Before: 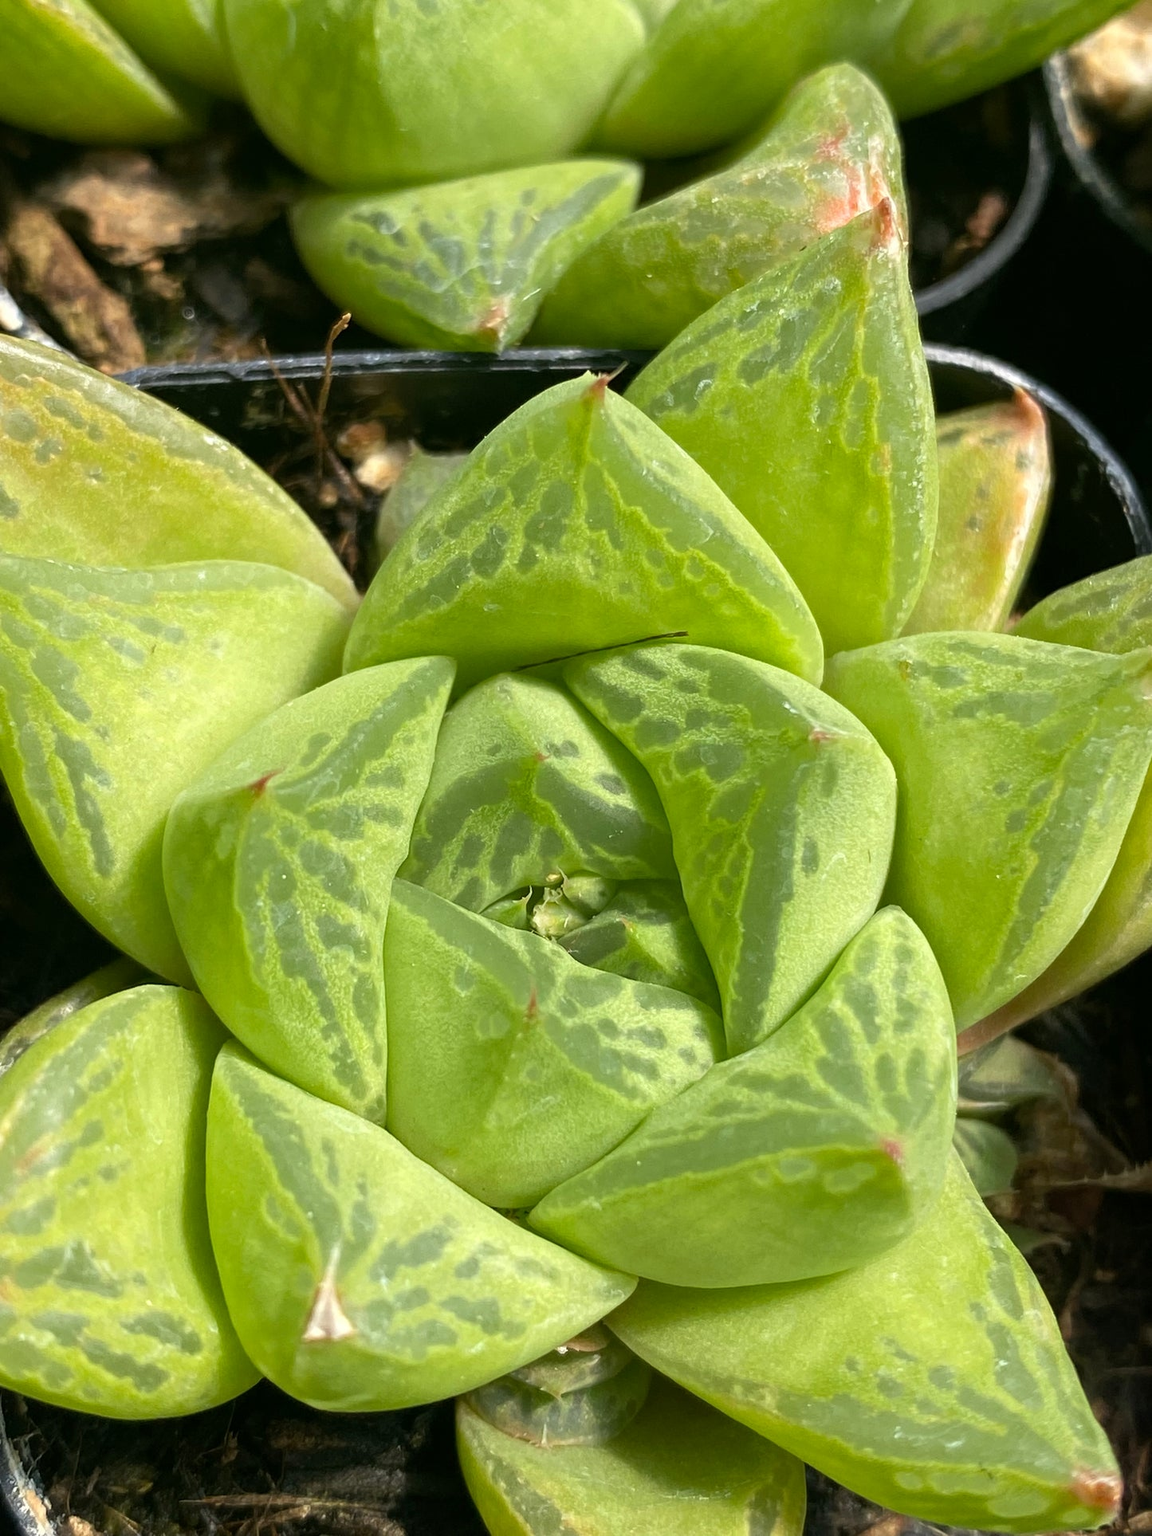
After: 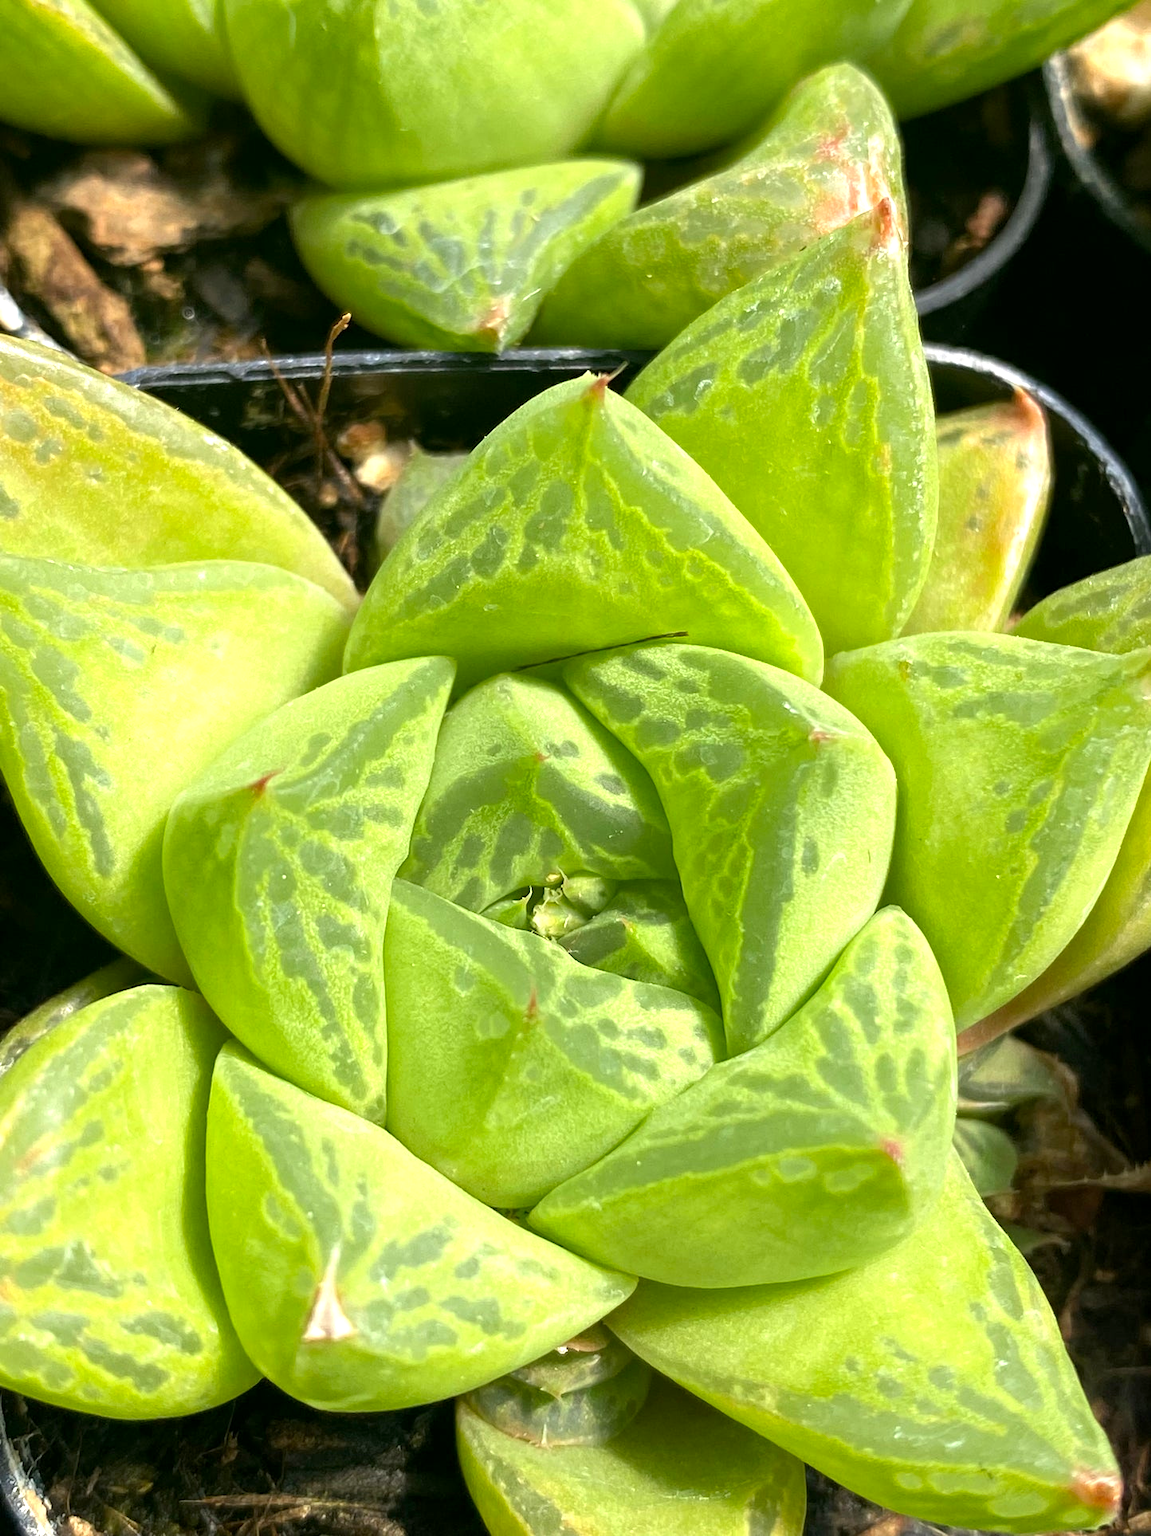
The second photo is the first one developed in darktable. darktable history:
exposure: black level correction 0.001, exposure 0.5 EV, compensate exposure bias true, compensate highlight preservation false
contrast brightness saturation: saturation 0.1
